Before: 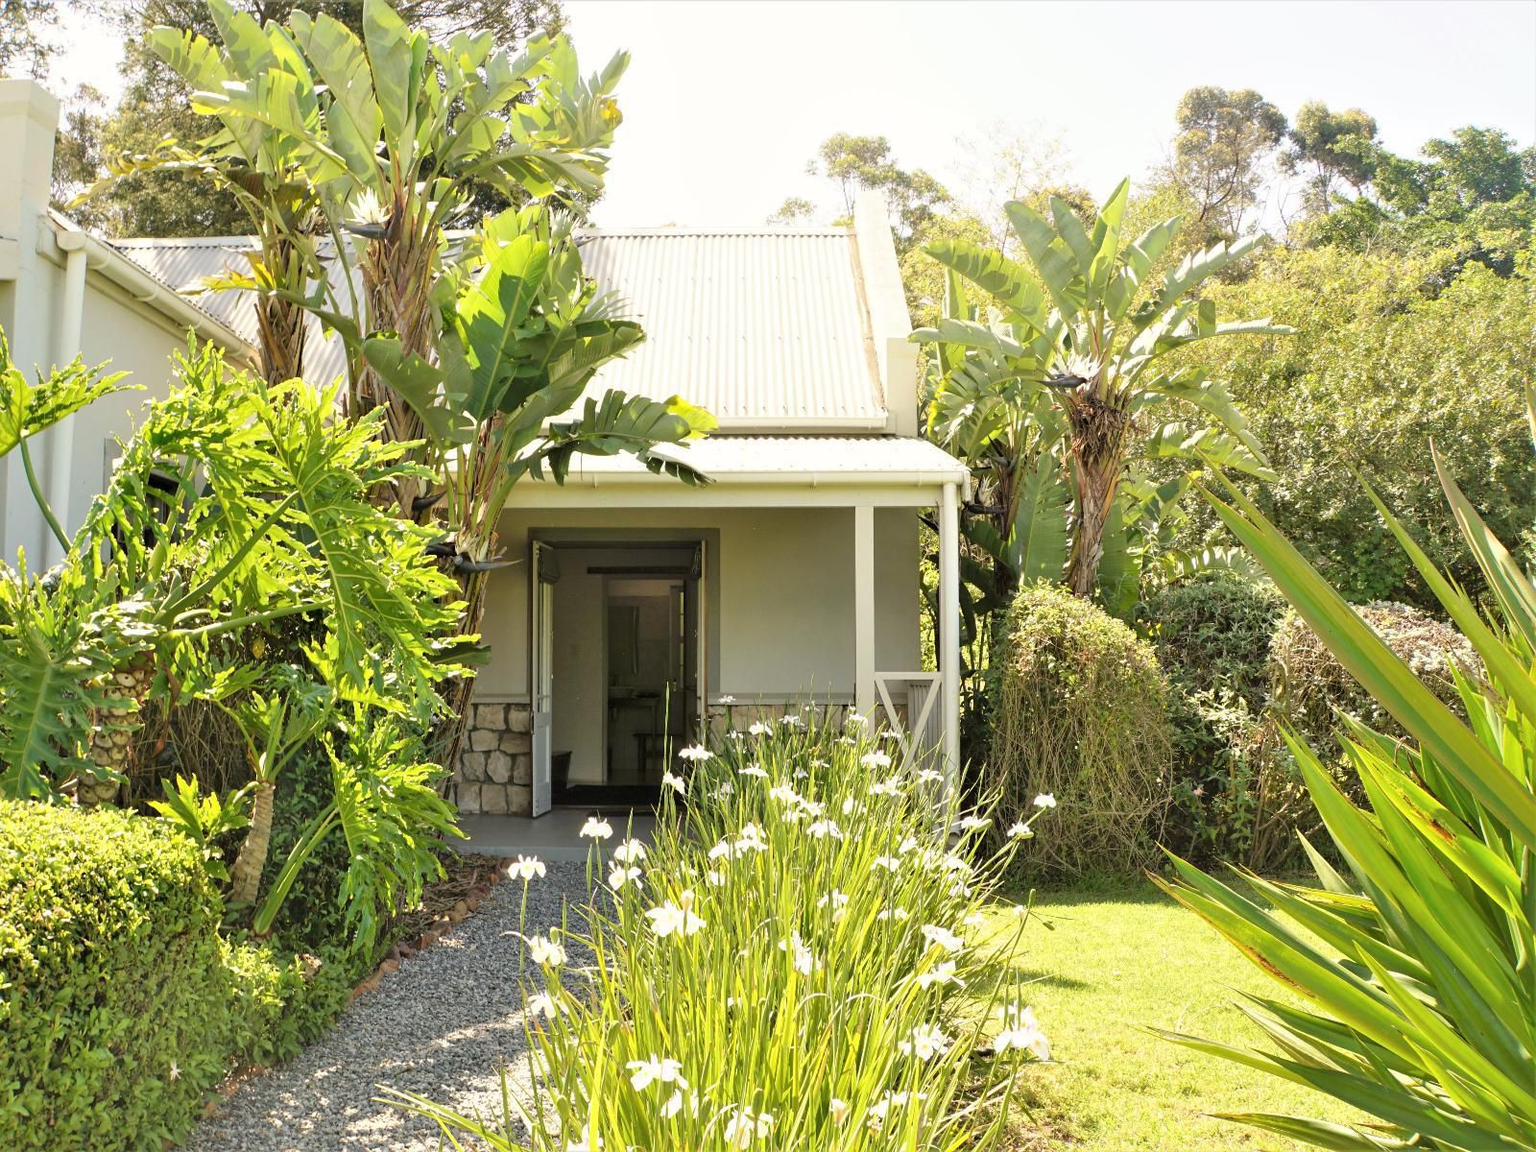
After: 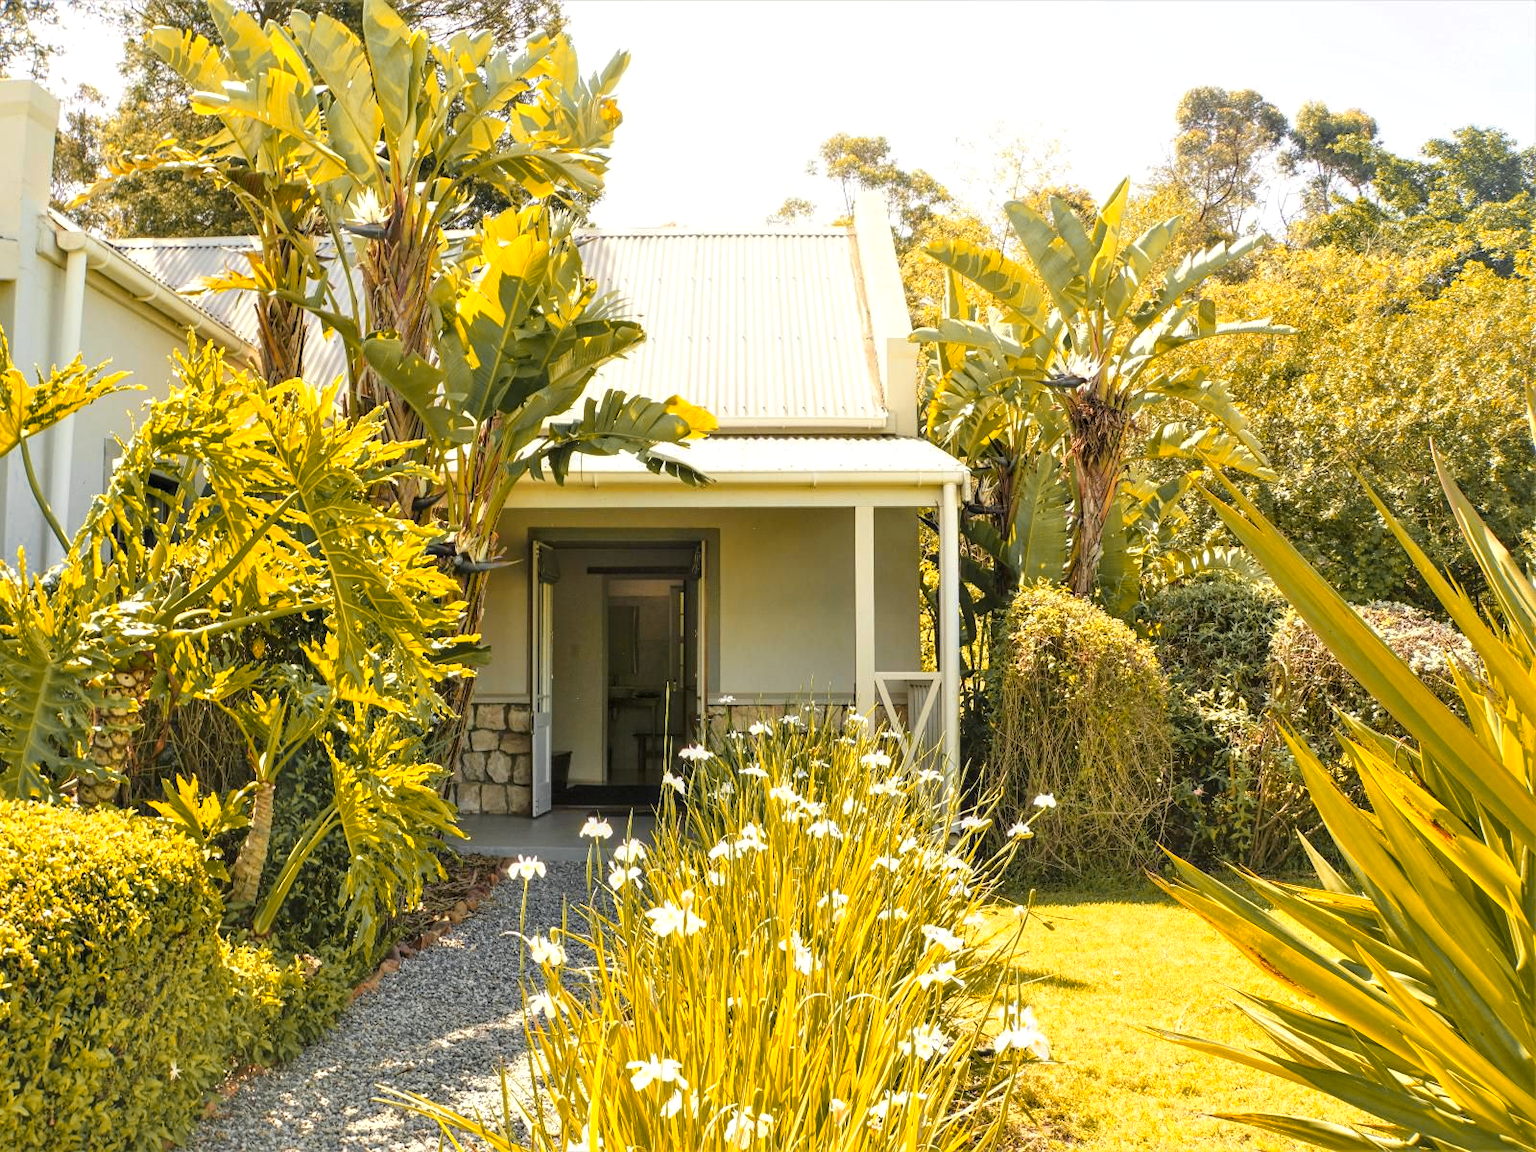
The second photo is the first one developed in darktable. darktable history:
exposure: black level correction -0.004, exposure 0.039 EV, compensate highlight preservation false
color zones: curves: ch0 [(0, 0.499) (0.143, 0.5) (0.286, 0.5) (0.429, 0.476) (0.571, 0.284) (0.714, 0.243) (0.857, 0.449) (1, 0.499)]; ch1 [(0, 0.532) (0.143, 0.645) (0.286, 0.696) (0.429, 0.211) (0.571, 0.504) (0.714, 0.493) (0.857, 0.495) (1, 0.532)]; ch2 [(0, 0.5) (0.143, 0.5) (0.286, 0.427) (0.429, 0.324) (0.571, 0.5) (0.714, 0.5) (0.857, 0.5) (1, 0.5)]
local contrast: on, module defaults
